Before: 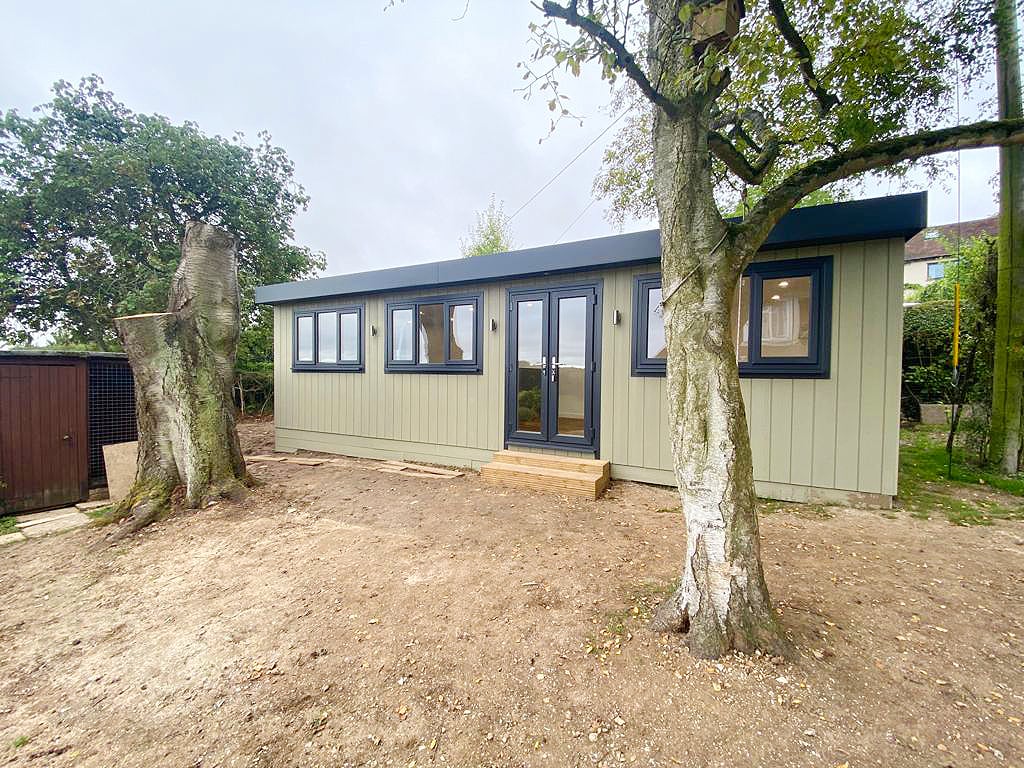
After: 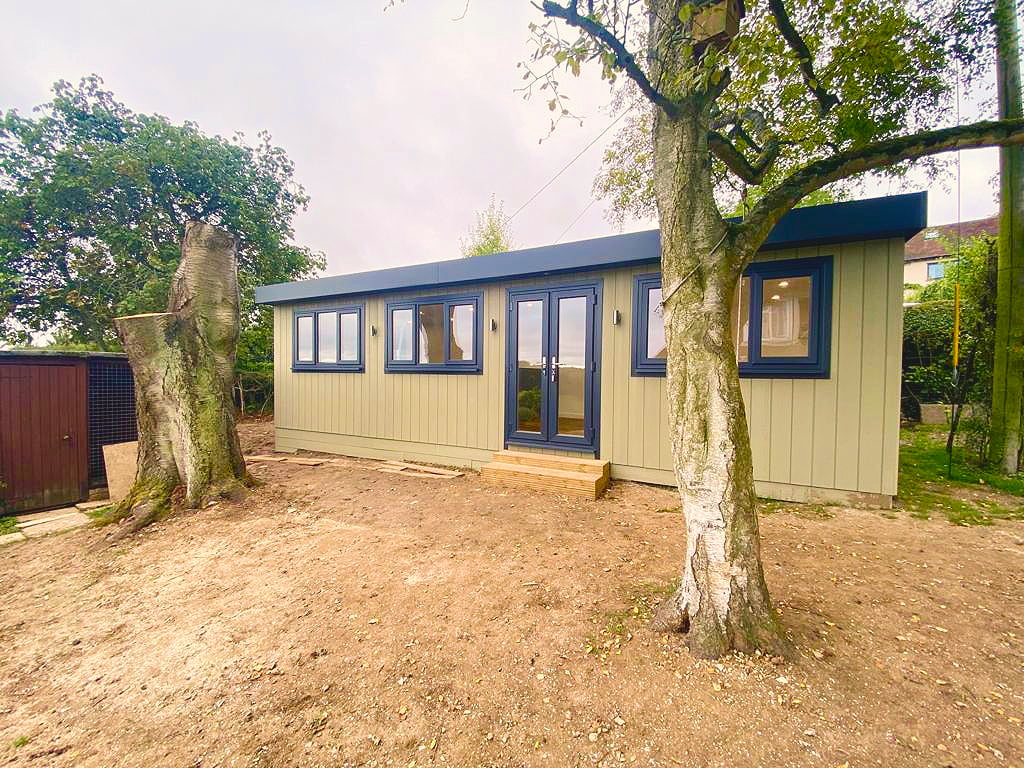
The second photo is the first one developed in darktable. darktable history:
velvia: on, module defaults
color balance rgb: shadows lift › chroma 2%, shadows lift › hue 247.2°, power › chroma 0.3%, power › hue 25.2°, highlights gain › chroma 3%, highlights gain › hue 60°, global offset › luminance 0.75%, perceptual saturation grading › global saturation 20%, perceptual saturation grading › highlights -20%, perceptual saturation grading › shadows 30%, global vibrance 20%
